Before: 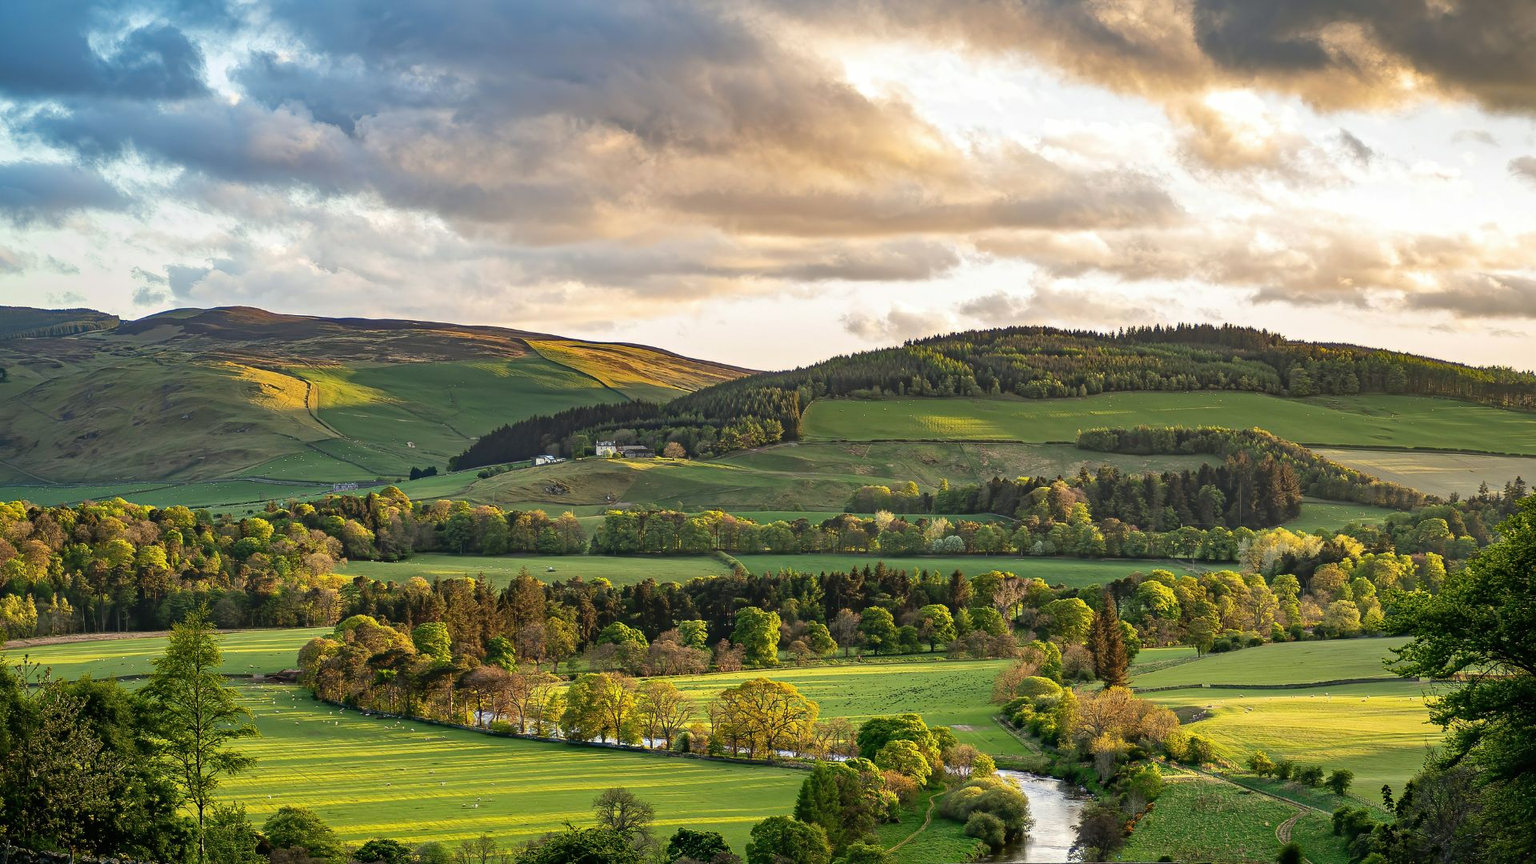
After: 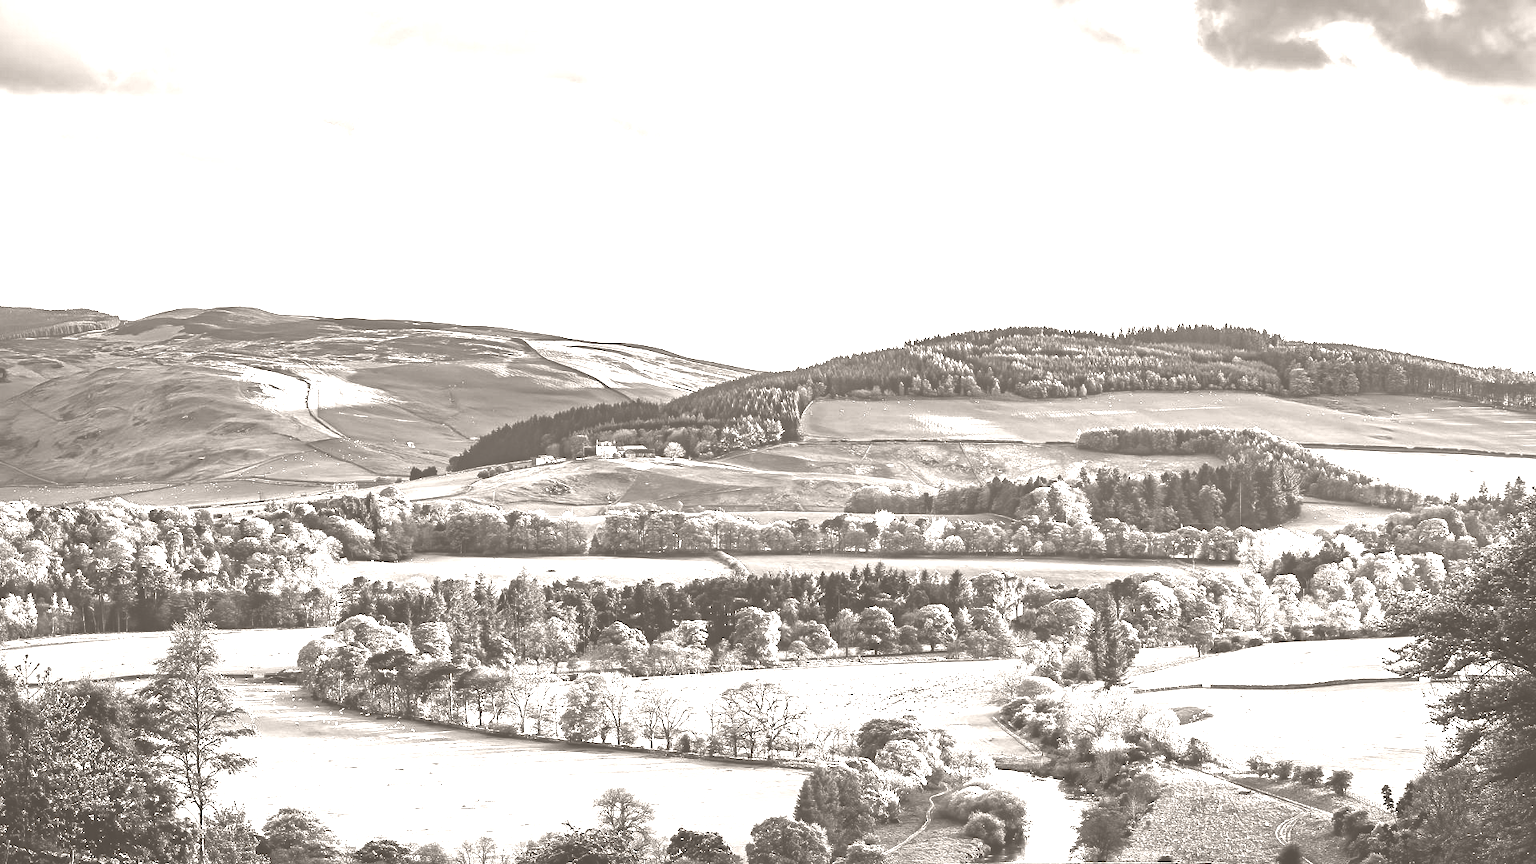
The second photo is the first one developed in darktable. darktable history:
colorize: hue 34.49°, saturation 35.33%, source mix 100%, lightness 55%, version 1
contrast brightness saturation: contrast 0.62, brightness 0.34, saturation 0.14
